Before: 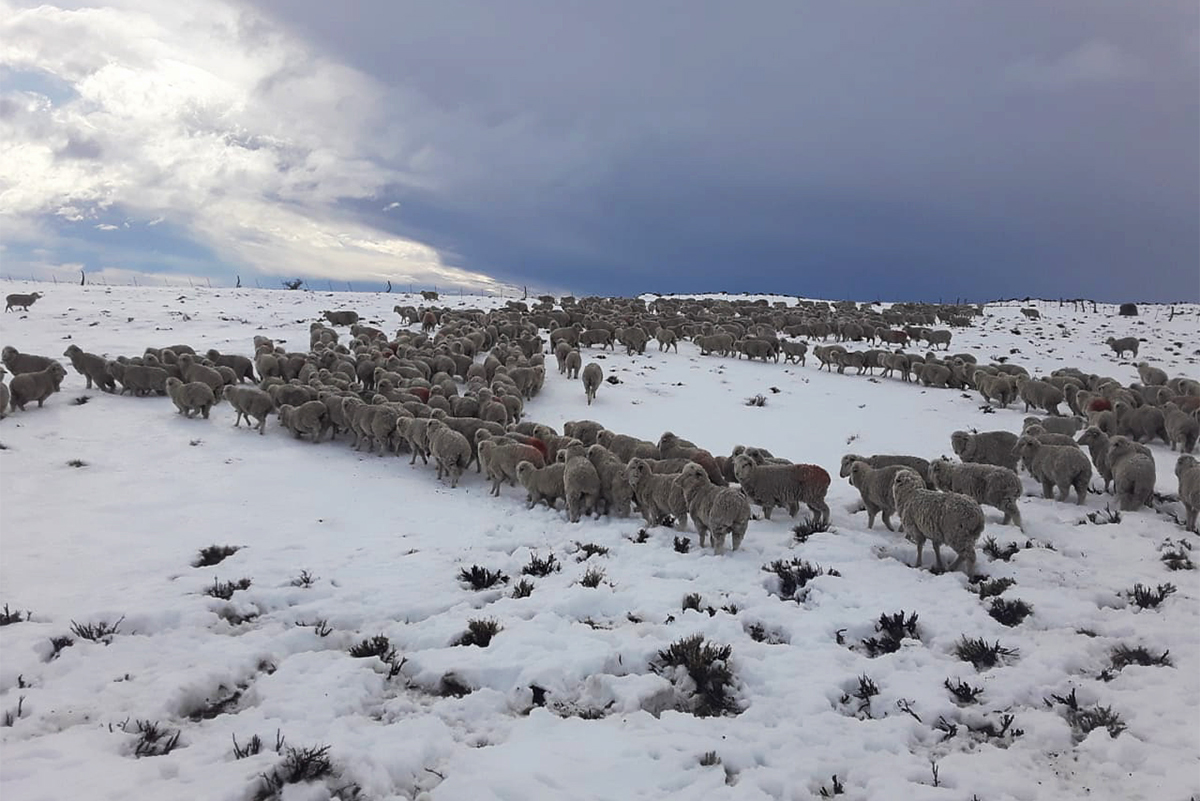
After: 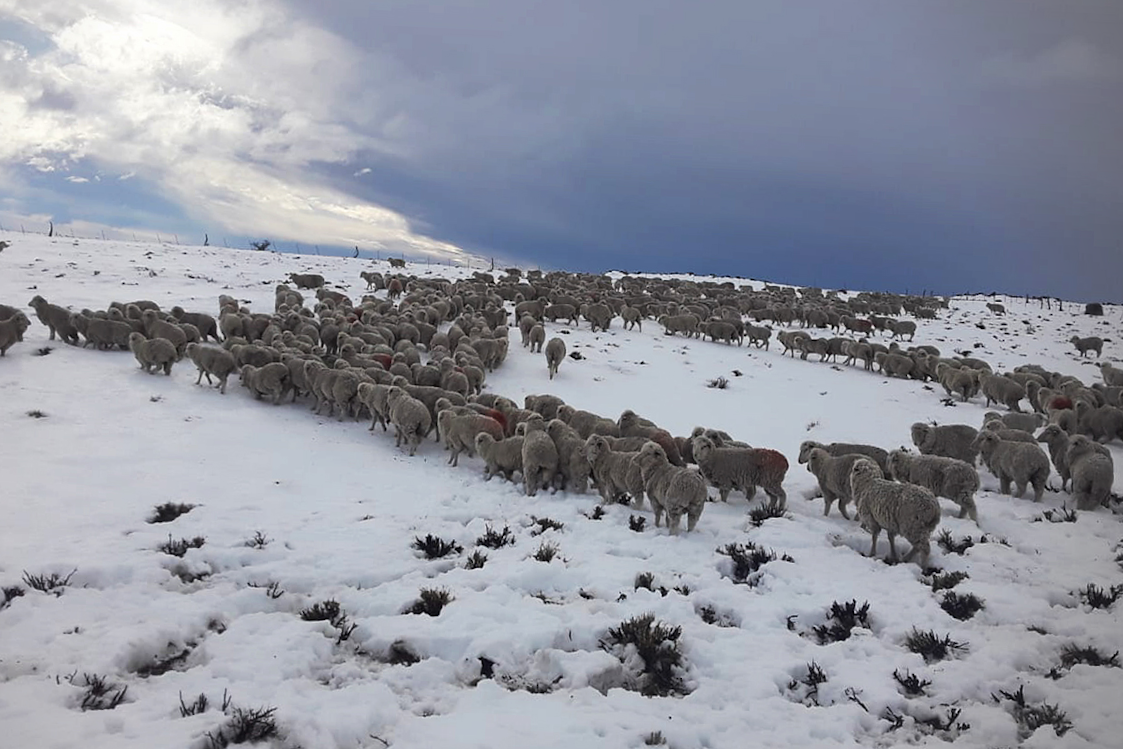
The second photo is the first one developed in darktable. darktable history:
crop and rotate: angle -2.66°
vignetting: fall-off start 91.37%, center (-0.122, -0.003), unbound false
